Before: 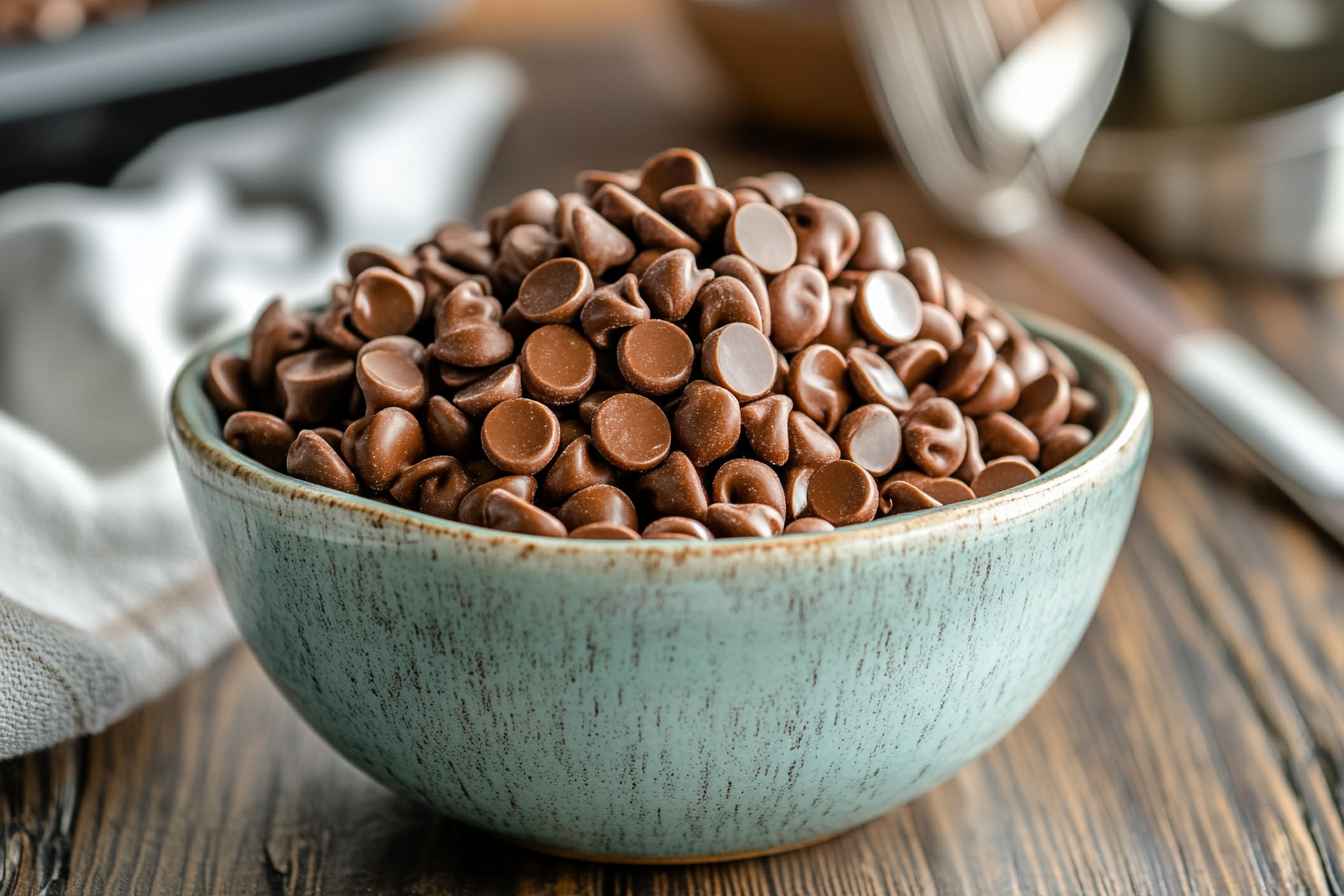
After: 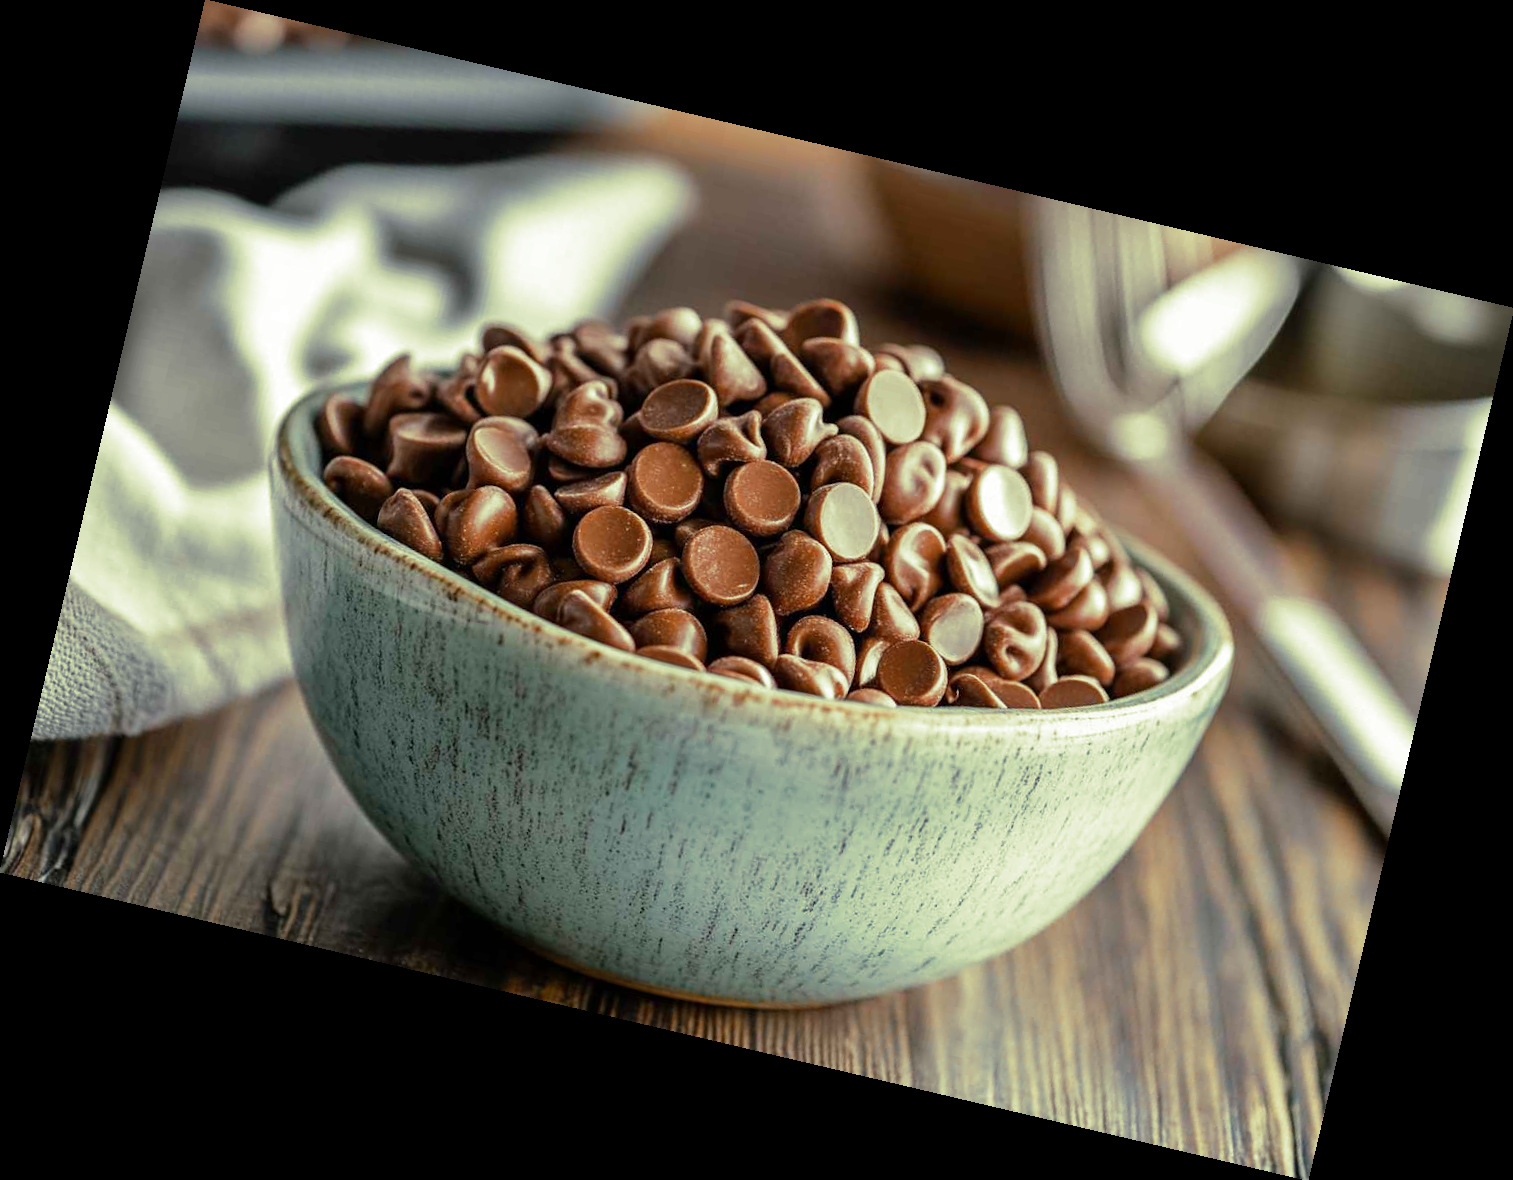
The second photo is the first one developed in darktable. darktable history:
rotate and perspective: rotation 13.27°, automatic cropping off
split-toning: shadows › hue 290.82°, shadows › saturation 0.34, highlights › saturation 0.38, balance 0, compress 50%
